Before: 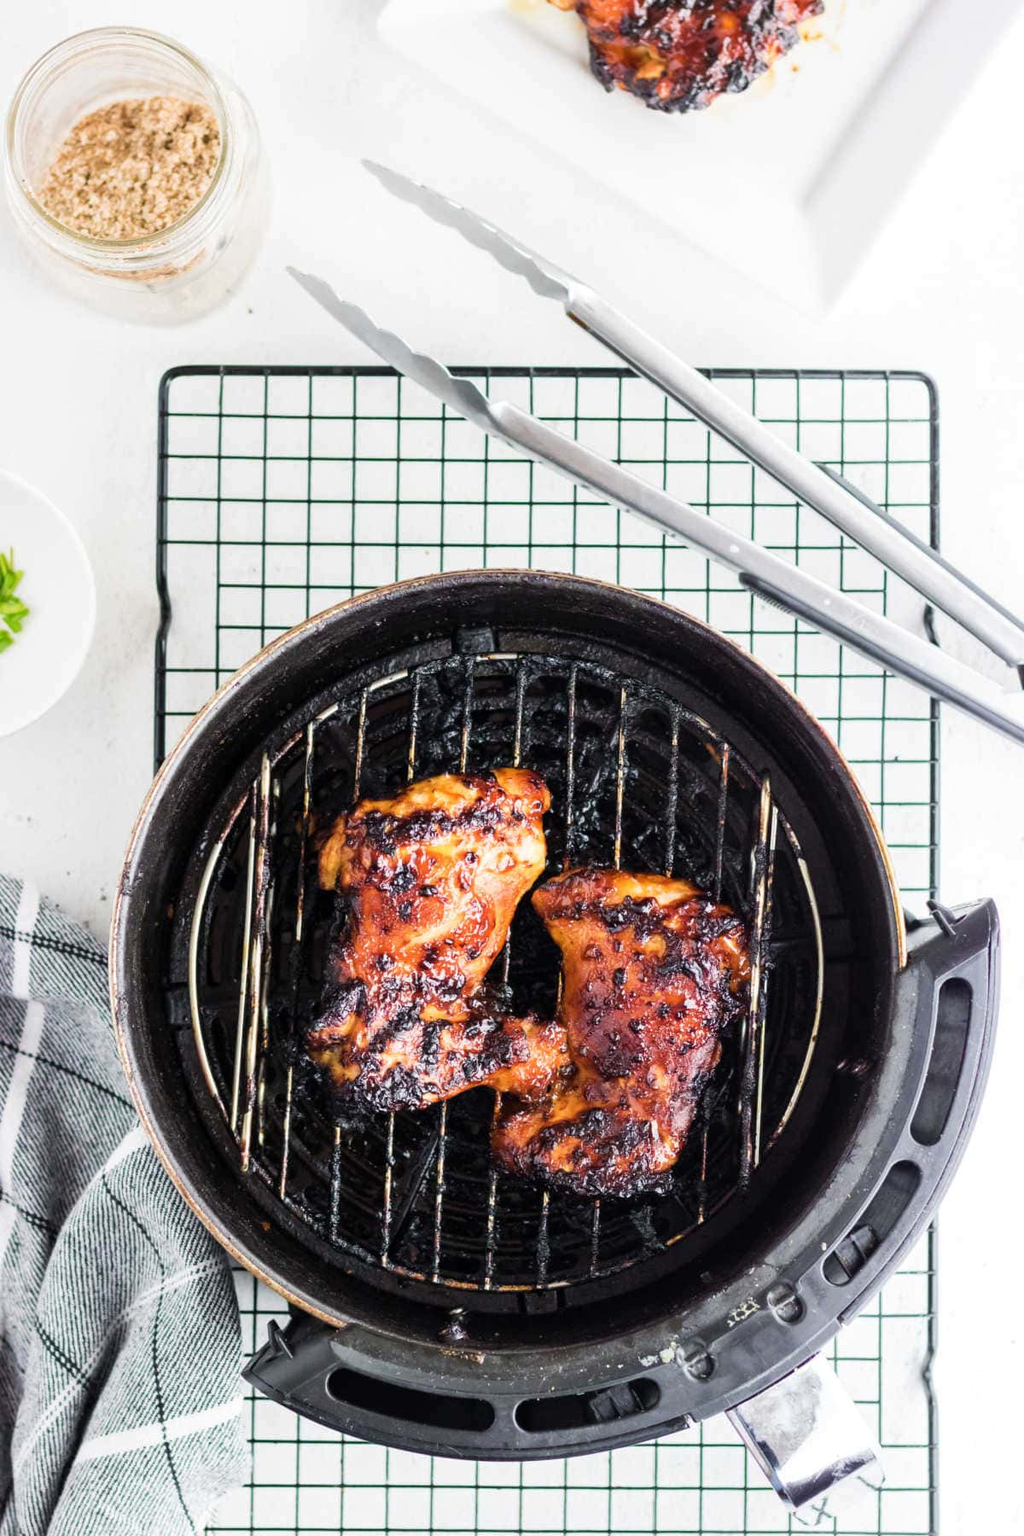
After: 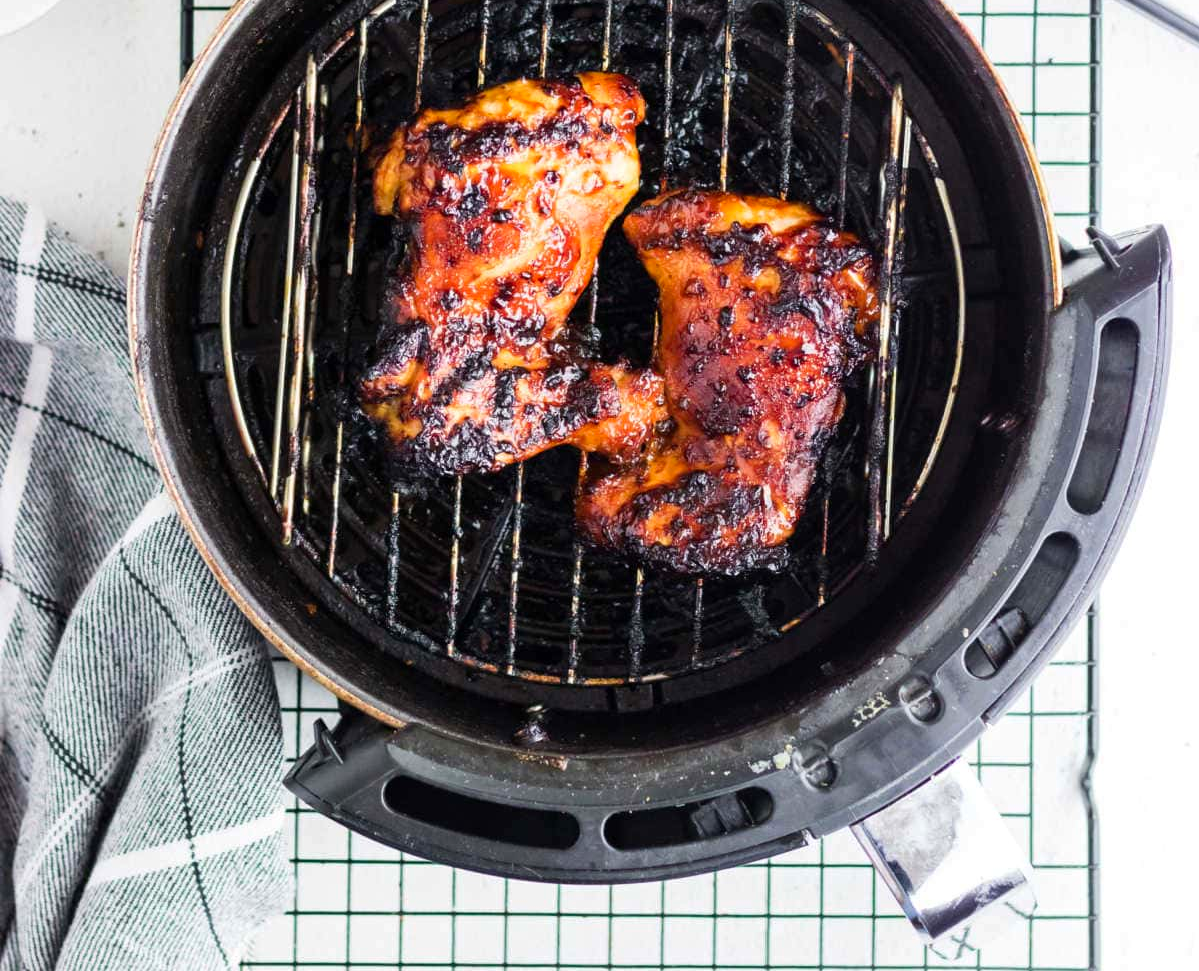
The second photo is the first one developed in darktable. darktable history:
crop and rotate: top 46.025%, right 0.013%
contrast brightness saturation: saturation 0.177
